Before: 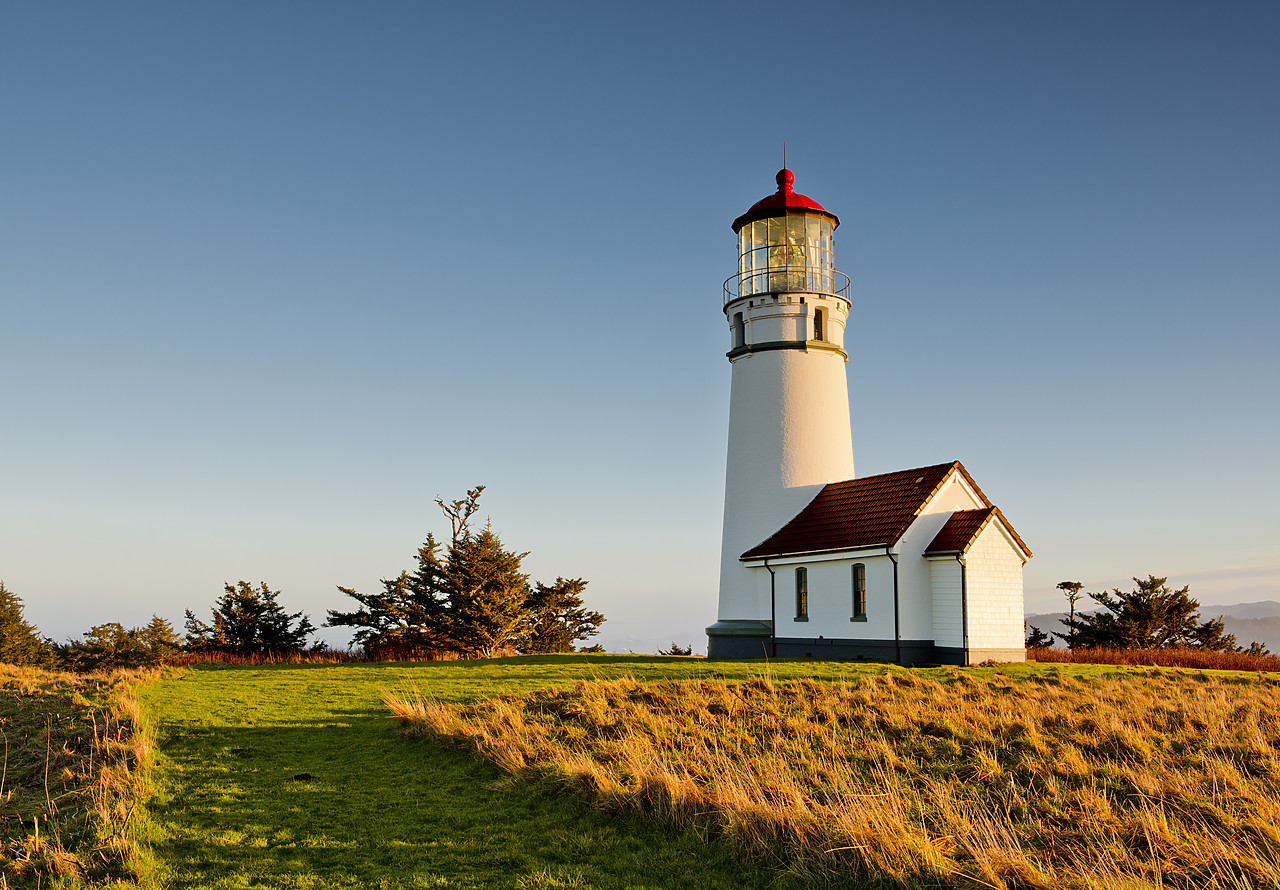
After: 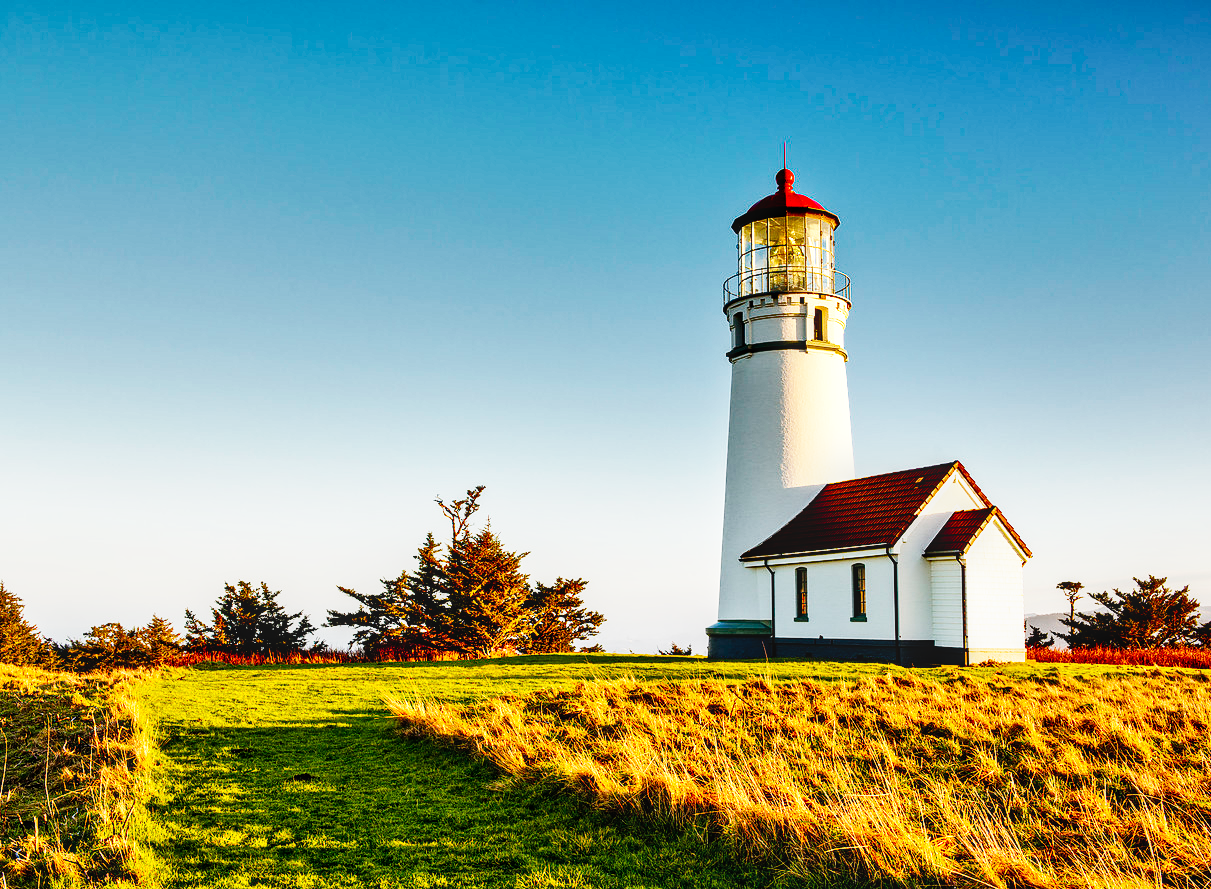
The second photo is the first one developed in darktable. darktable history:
base curve: curves: ch0 [(0, 0) (0.007, 0.004) (0.027, 0.03) (0.046, 0.07) (0.207, 0.54) (0.442, 0.872) (0.673, 0.972) (1, 1)], preserve colors none
shadows and highlights: radius 103.12, shadows 50.32, highlights -64.92, soften with gaussian
local contrast: on, module defaults
crop and rotate: left 0%, right 5.331%
